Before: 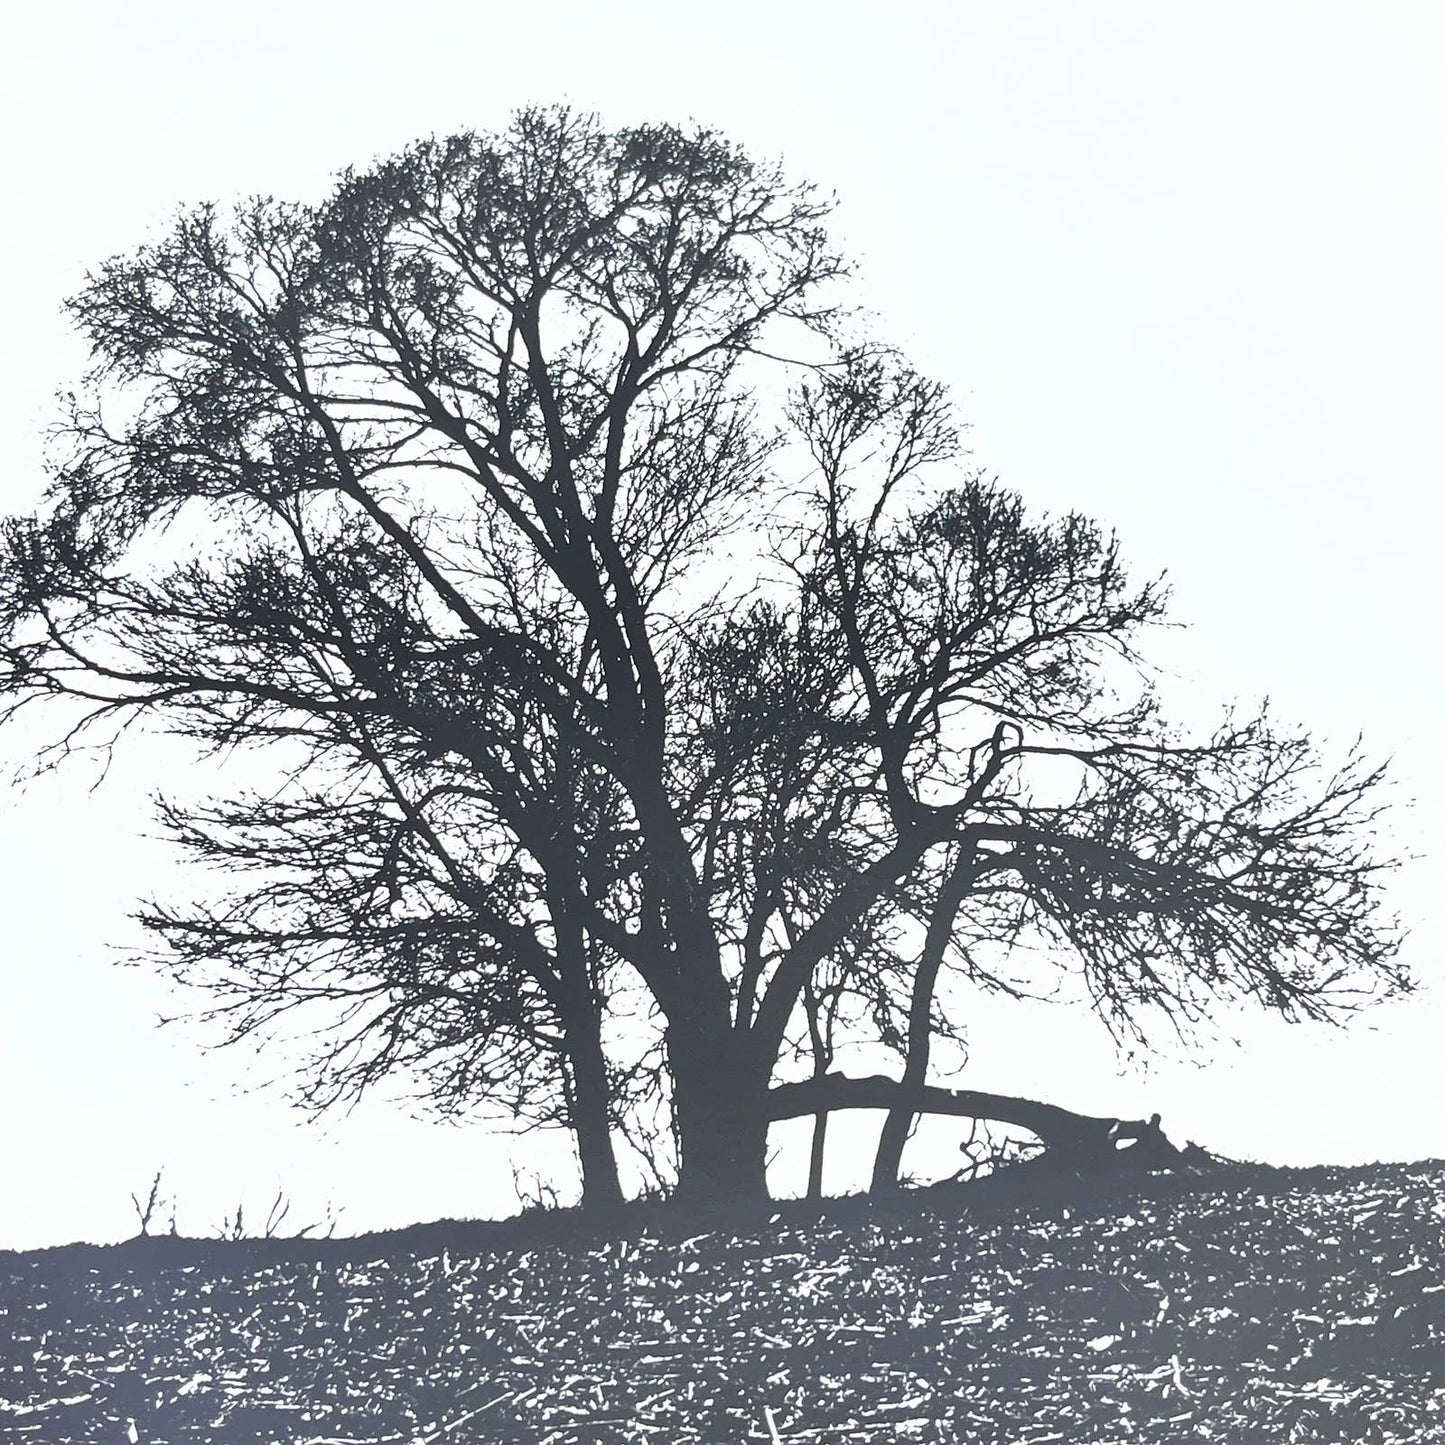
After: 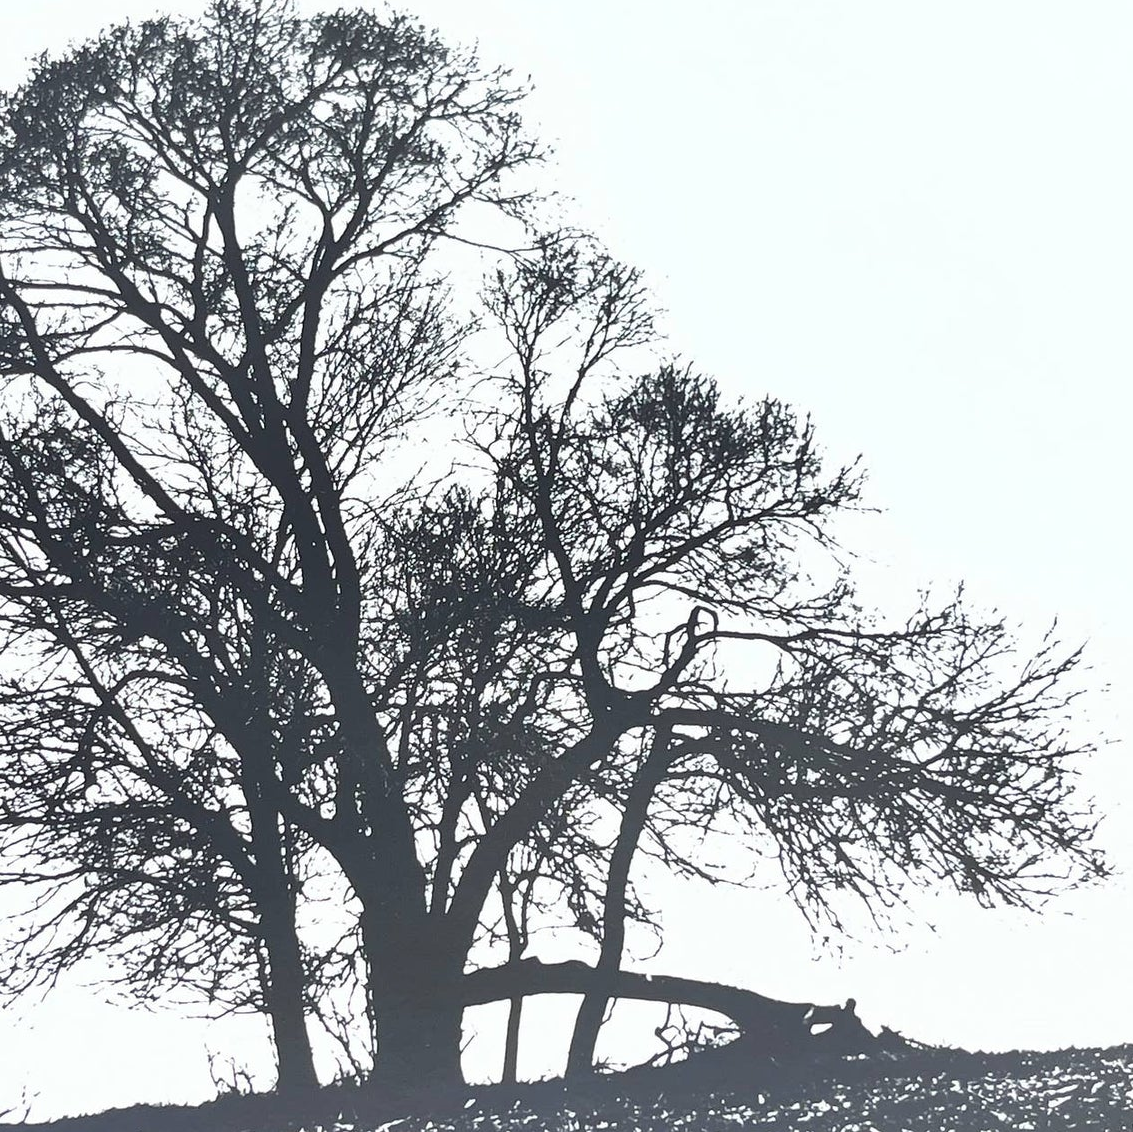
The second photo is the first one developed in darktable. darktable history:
crop and rotate: left 21.142%, top 7.989%, right 0.449%, bottom 13.616%
